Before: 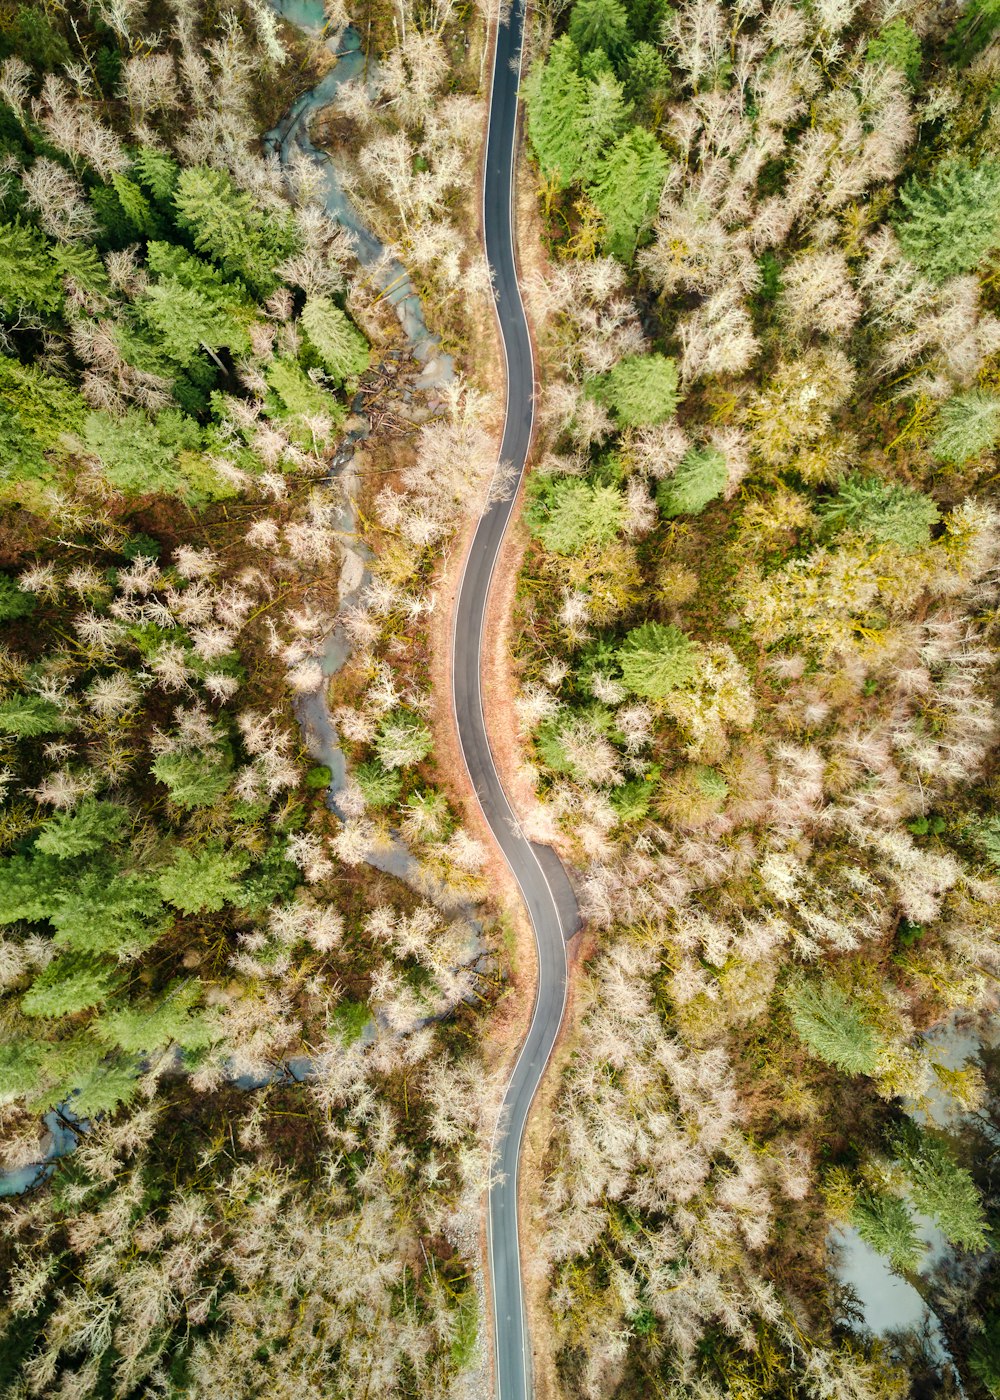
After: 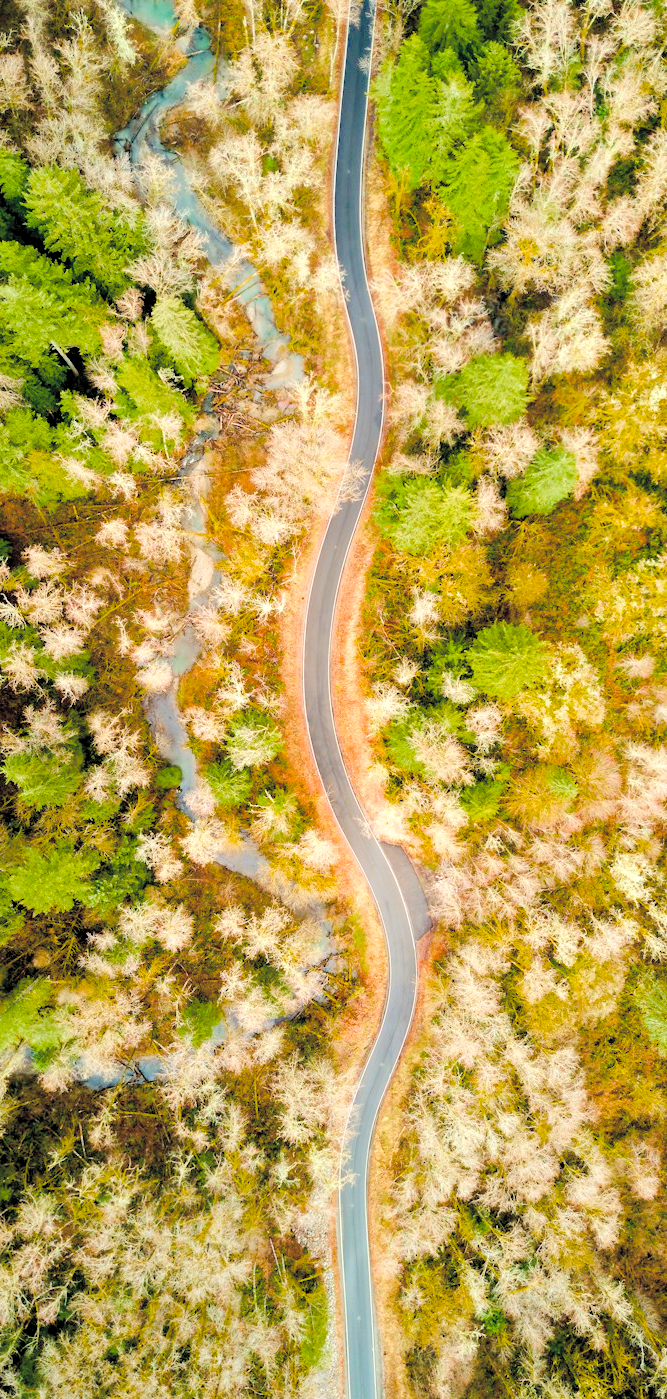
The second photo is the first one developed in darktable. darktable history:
color balance rgb: perceptual saturation grading › global saturation 29.908%, perceptual brilliance grading › mid-tones 9.553%, perceptual brilliance grading › shadows 14.62%, saturation formula JzAzBz (2021)
crop and rotate: left 15.025%, right 18.185%
exposure: black level correction 0.007, exposure 0.157 EV, compensate highlight preservation false
contrast brightness saturation: brightness 0.279
